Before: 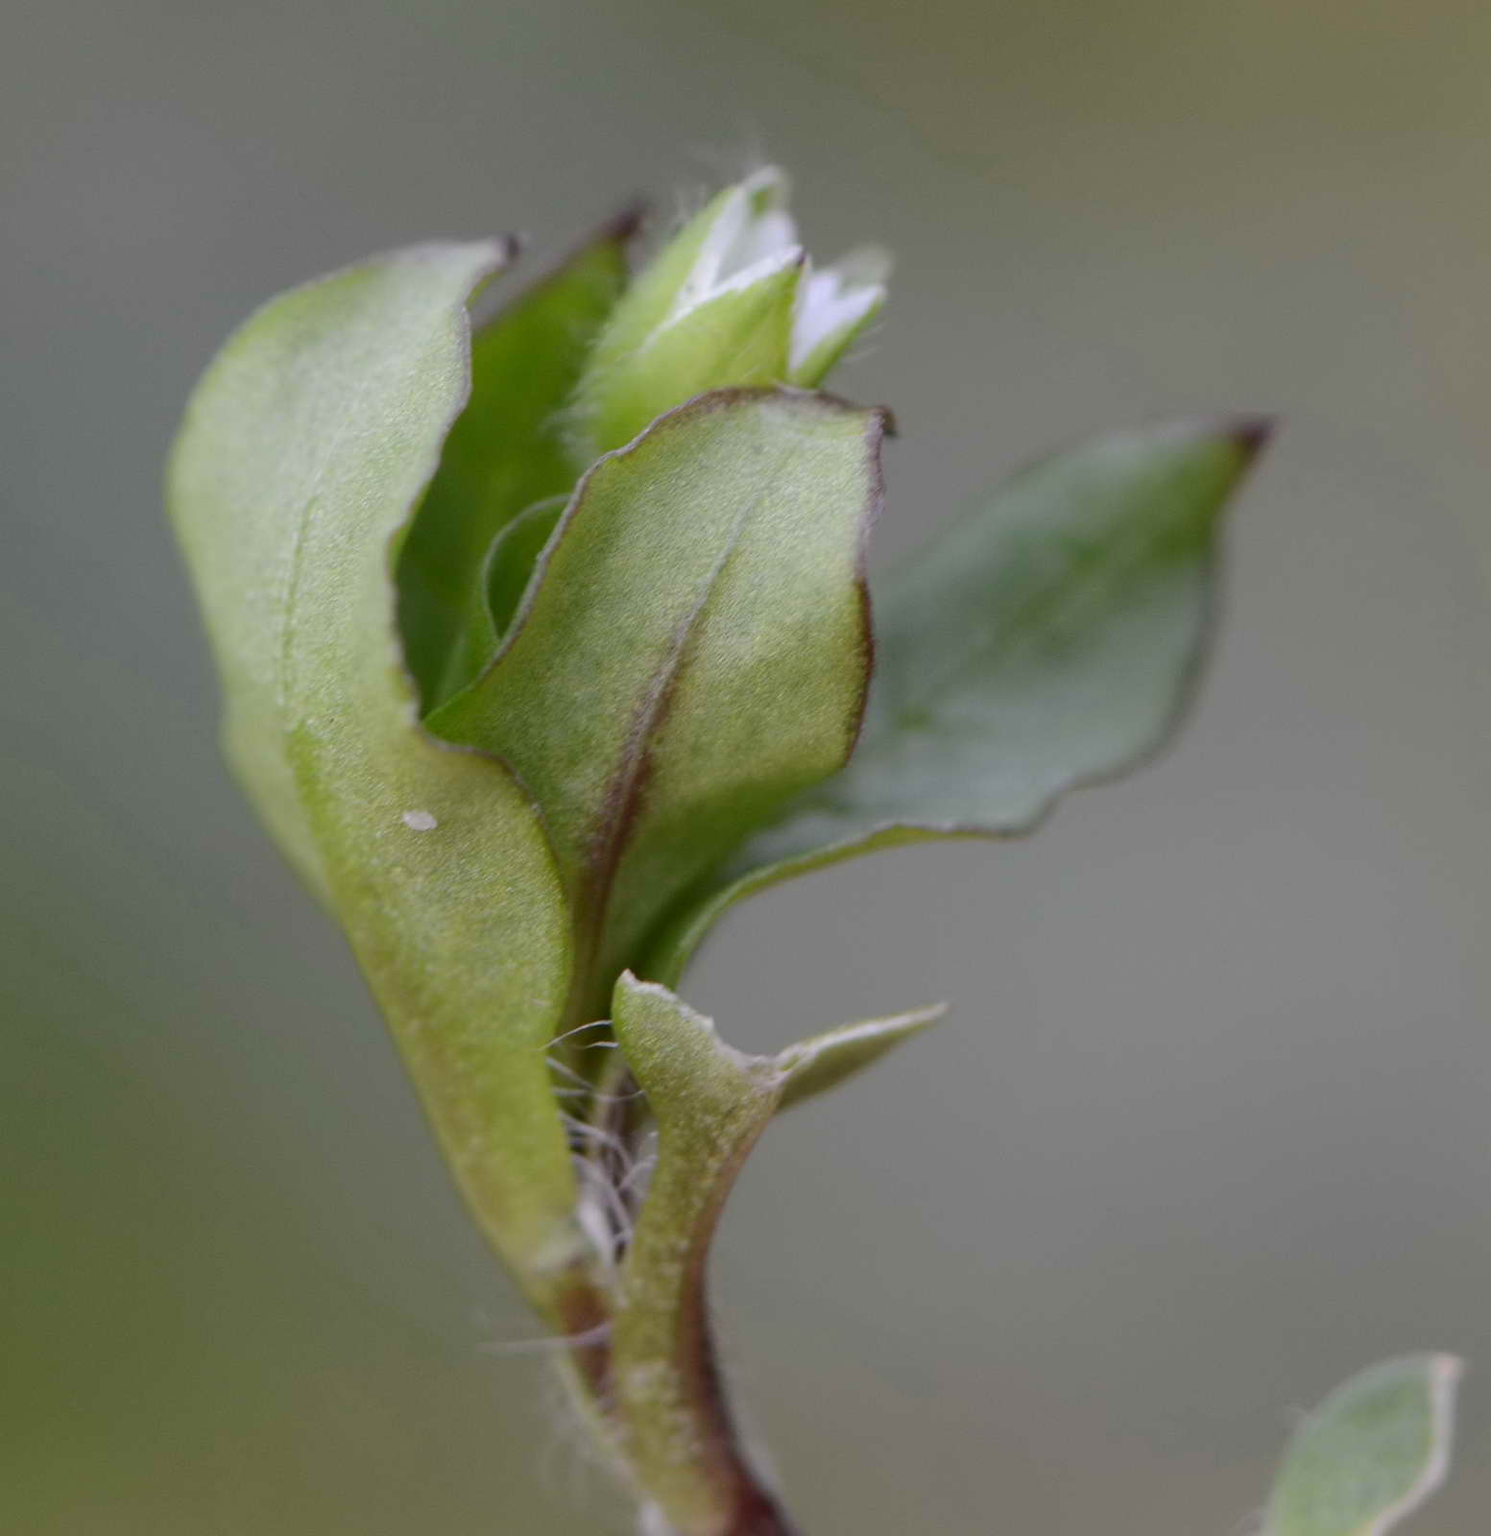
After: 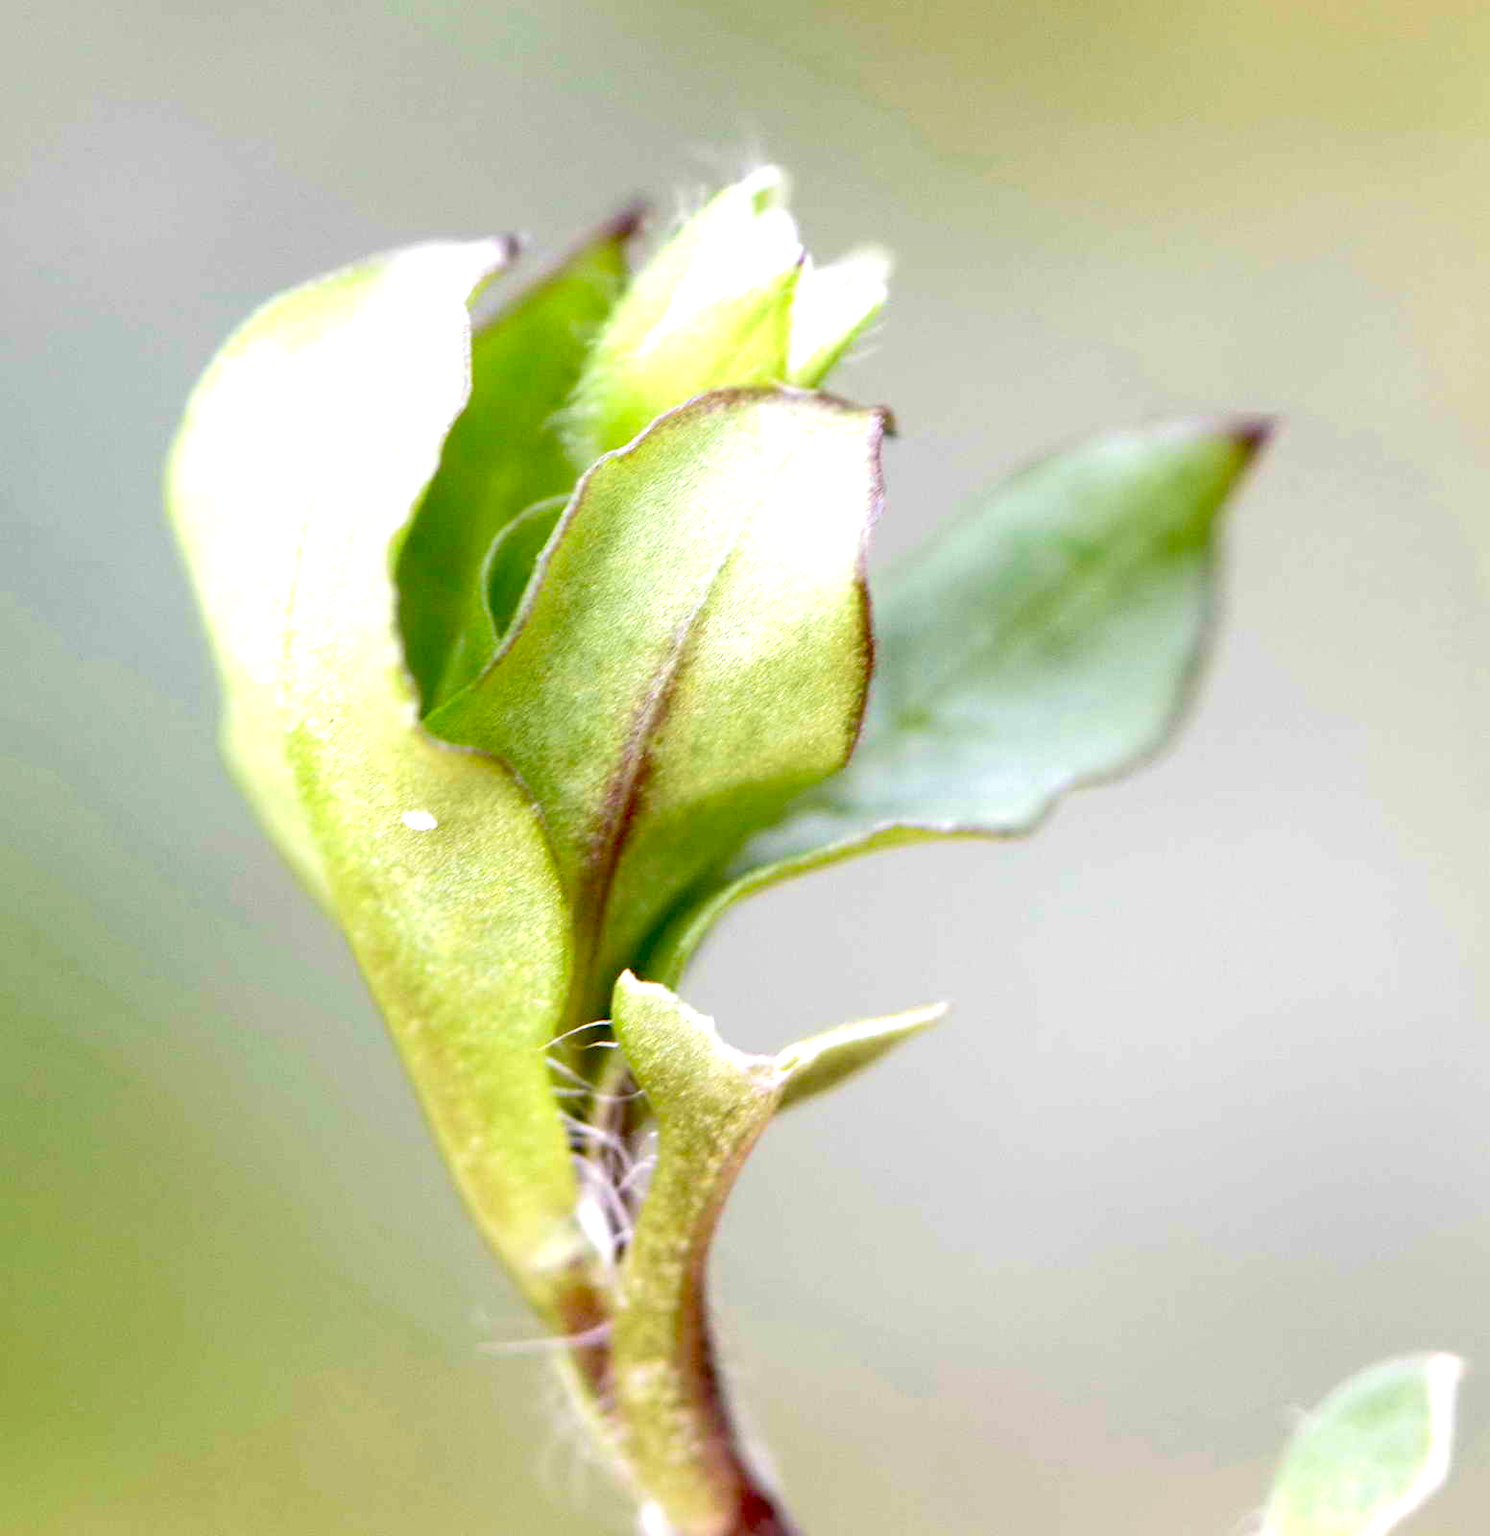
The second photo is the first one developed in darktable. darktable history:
velvia: on, module defaults
exposure: black level correction 0.014, exposure 1.764 EV, compensate highlight preservation false
